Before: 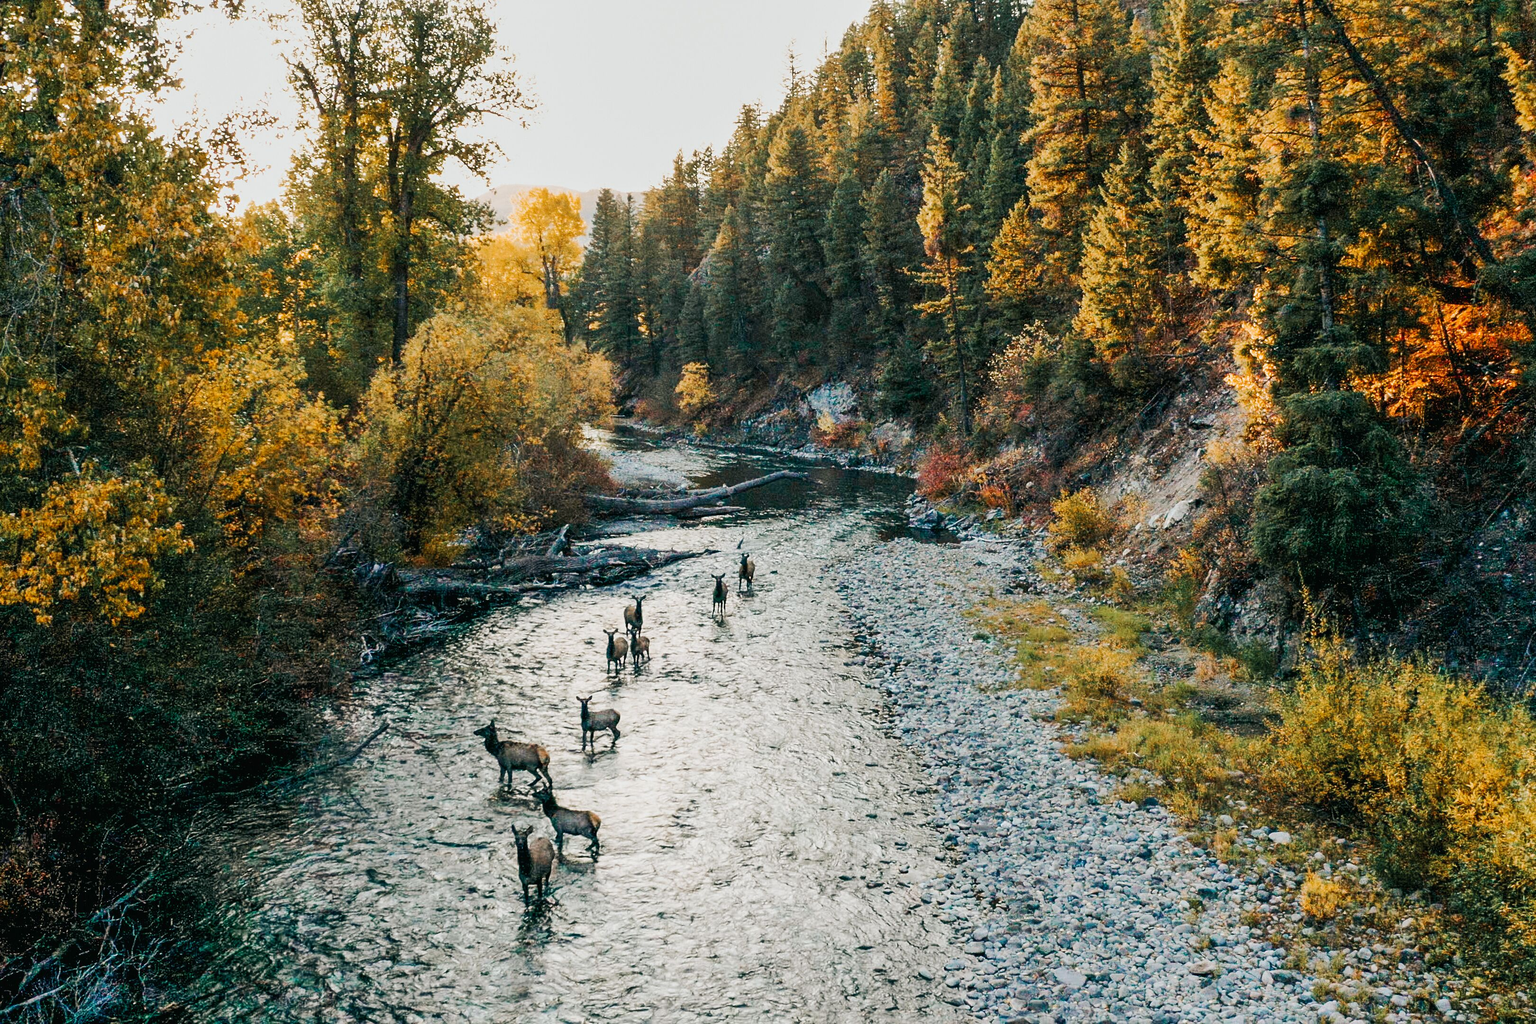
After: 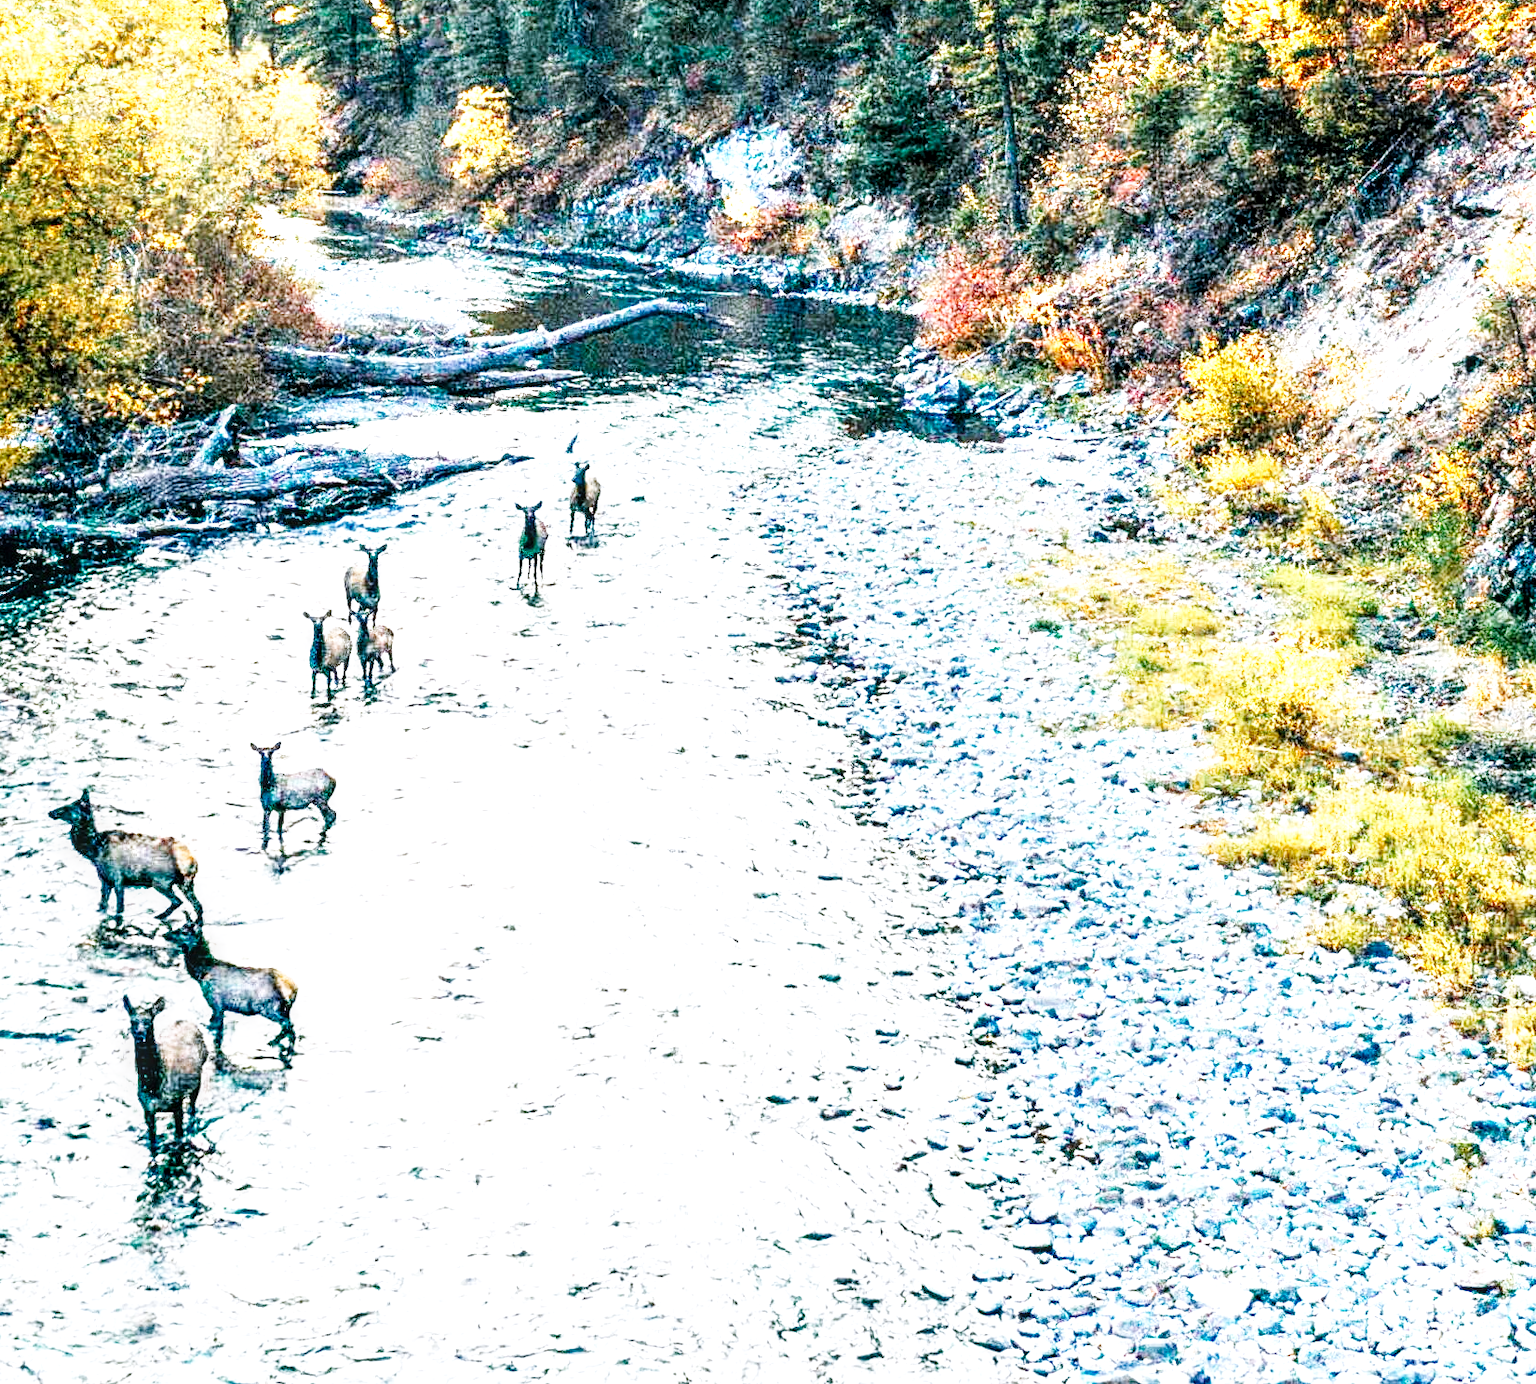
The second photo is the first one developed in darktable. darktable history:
exposure: black level correction 0, exposure 1.1 EV, compensate highlight preservation false
base curve: curves: ch0 [(0, 0.003) (0.001, 0.002) (0.006, 0.004) (0.02, 0.022) (0.048, 0.086) (0.094, 0.234) (0.162, 0.431) (0.258, 0.629) (0.385, 0.8) (0.548, 0.918) (0.751, 0.988) (1, 1)], preserve colors none
white balance: red 0.967, blue 1.119, emerald 0.756
crop and rotate: left 29.237%, top 31.152%, right 19.807%
local contrast: detail 140%
